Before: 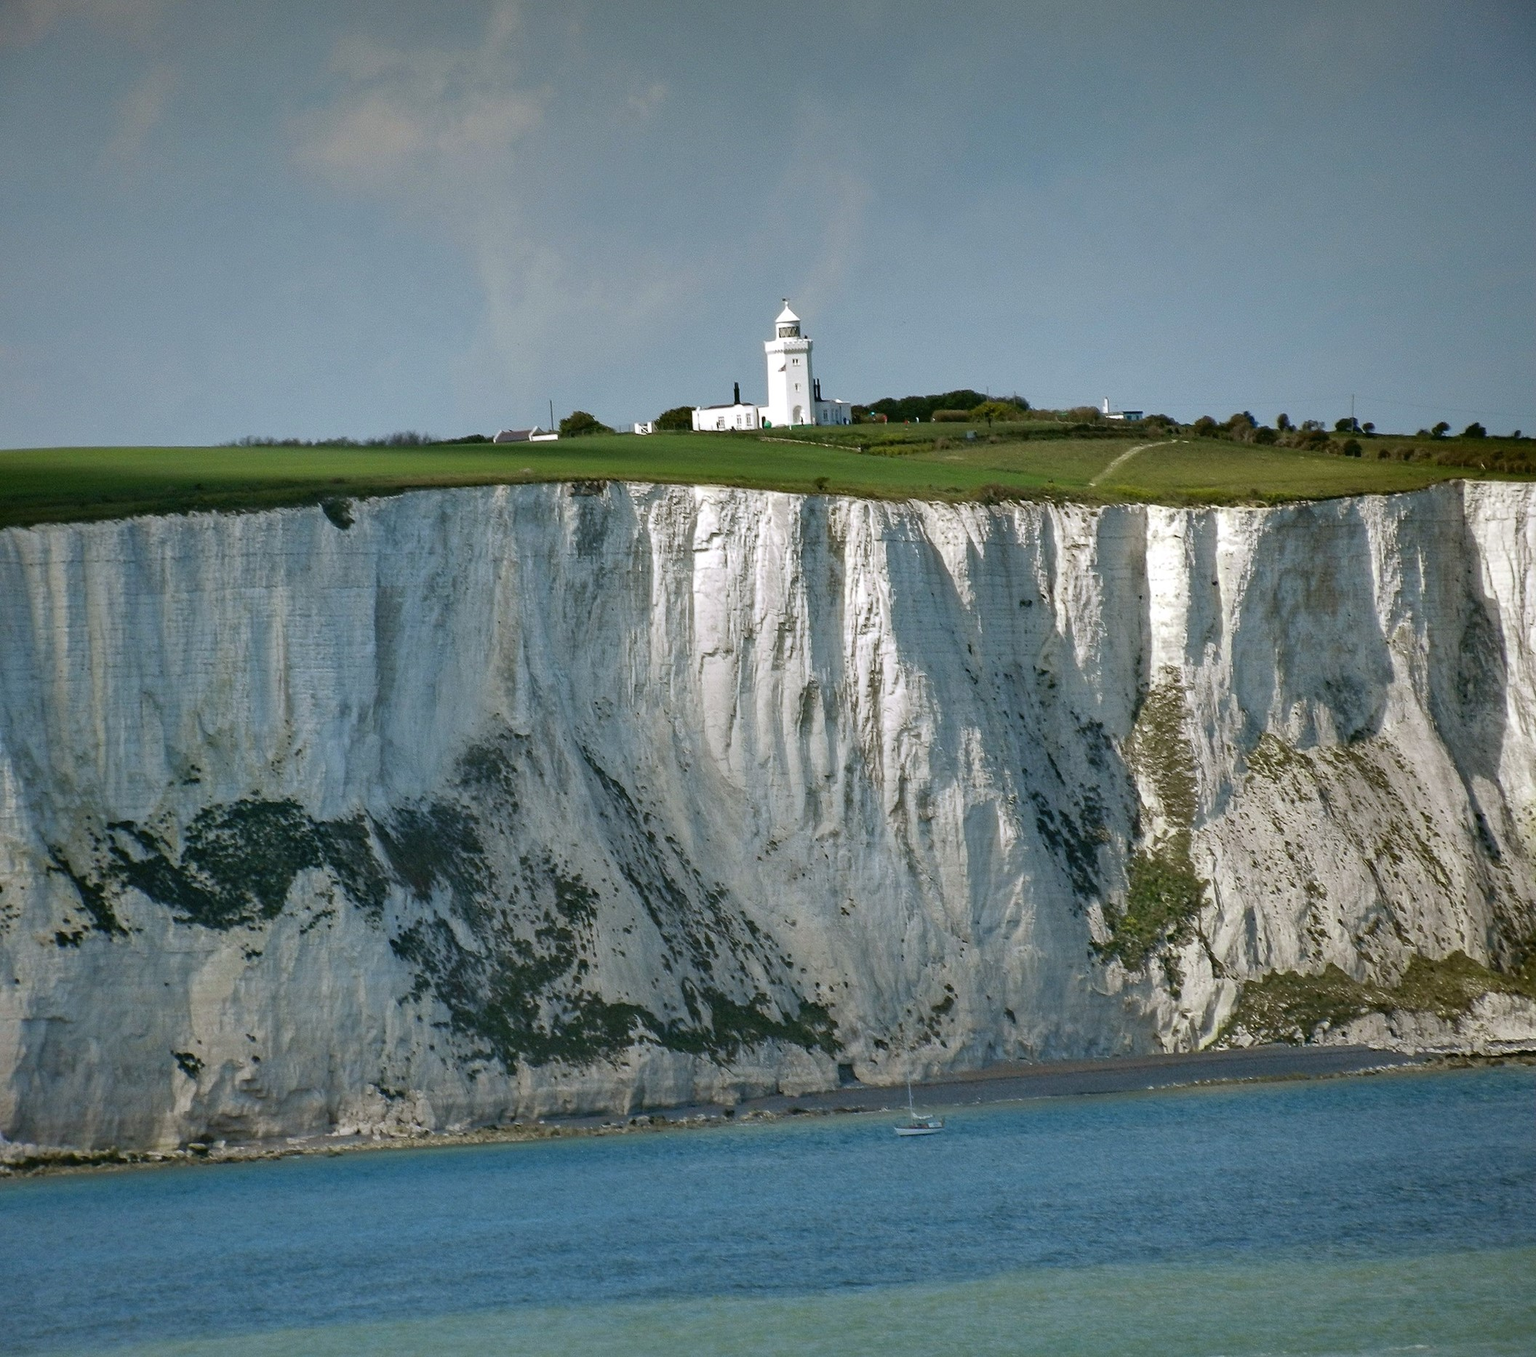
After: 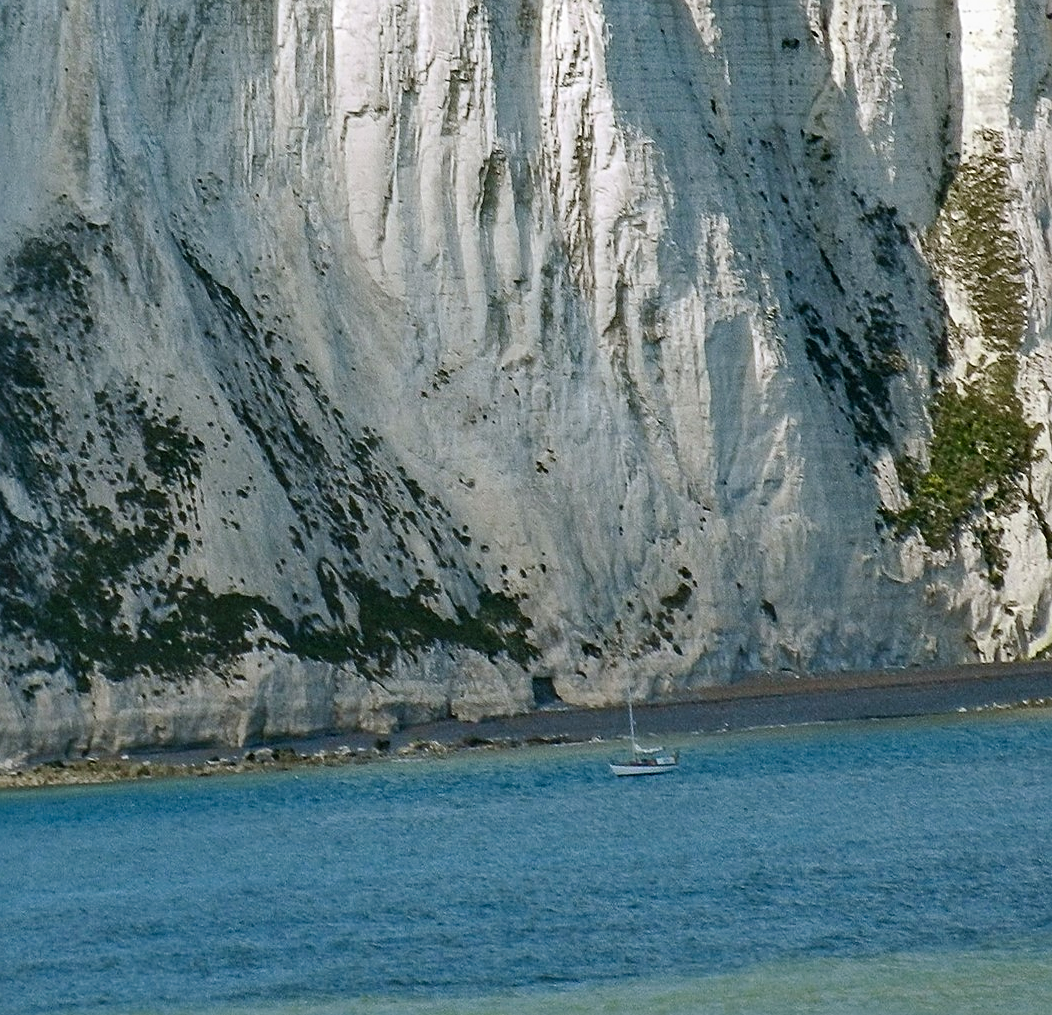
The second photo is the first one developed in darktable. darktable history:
tone curve: curves: ch0 [(0, 0.012) (0.036, 0.035) (0.274, 0.288) (0.504, 0.536) (0.844, 0.84) (1, 0.983)]; ch1 [(0, 0) (0.389, 0.403) (0.462, 0.486) (0.499, 0.498) (0.511, 0.502) (0.536, 0.547) (0.567, 0.588) (0.626, 0.645) (0.749, 0.781) (1, 1)]; ch2 [(0, 0) (0.457, 0.486) (0.5, 0.5) (0.56, 0.551) (0.615, 0.607) (0.704, 0.732) (1, 1)], preserve colors none
crop: left 29.358%, top 42.129%, right 20.814%, bottom 3.47%
sharpen: on, module defaults
contrast brightness saturation: contrast 0.148, brightness -0.005, saturation 0.105
